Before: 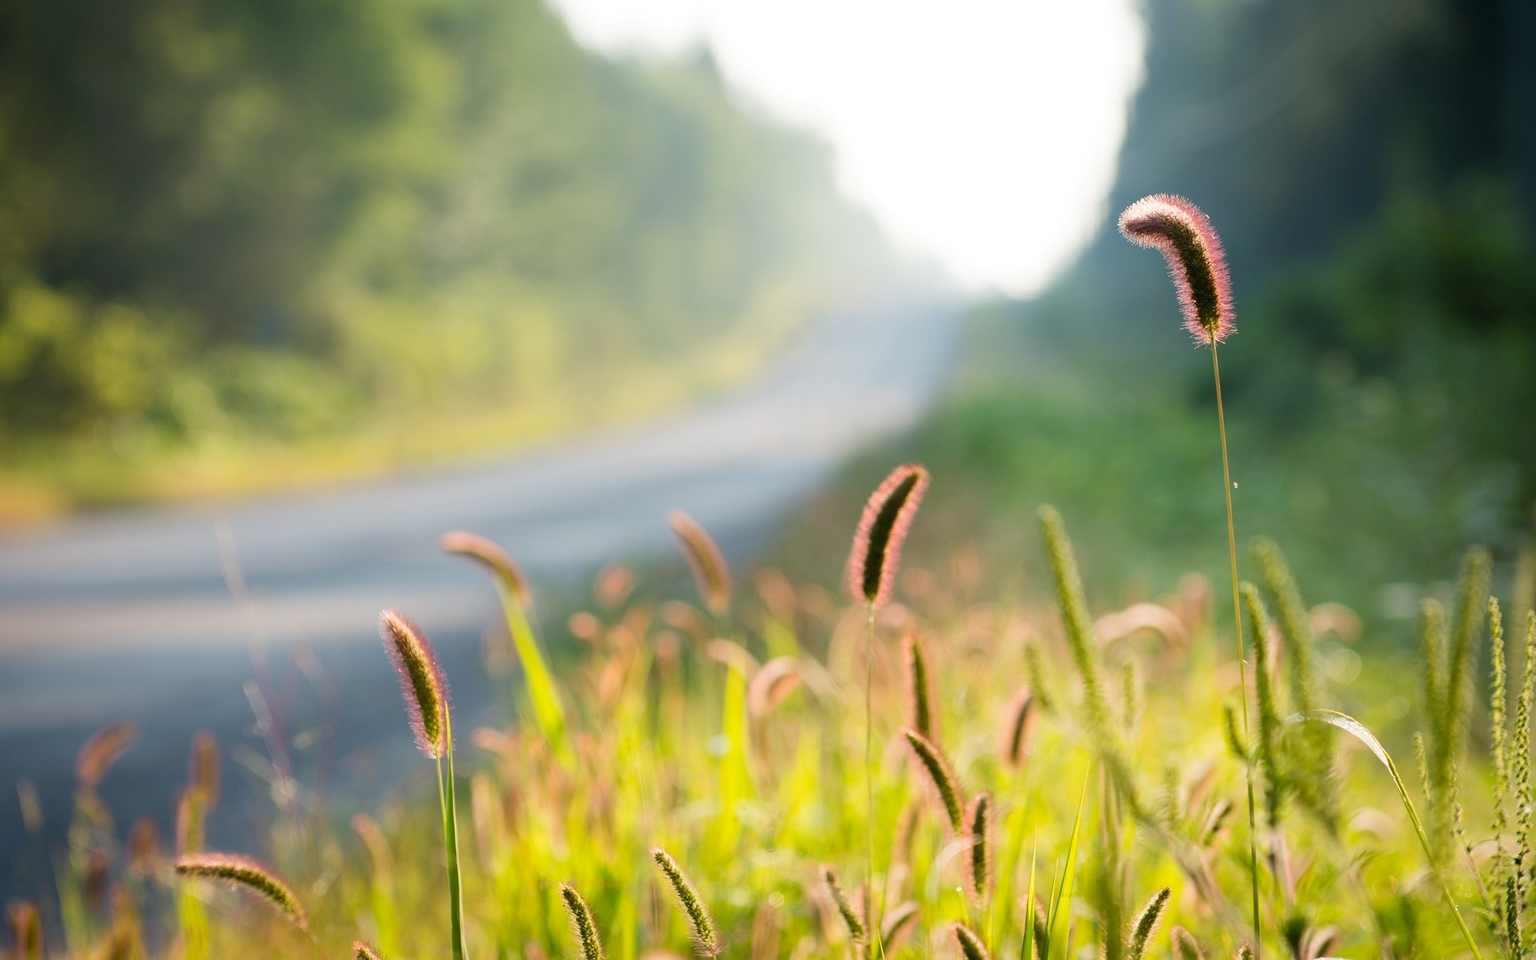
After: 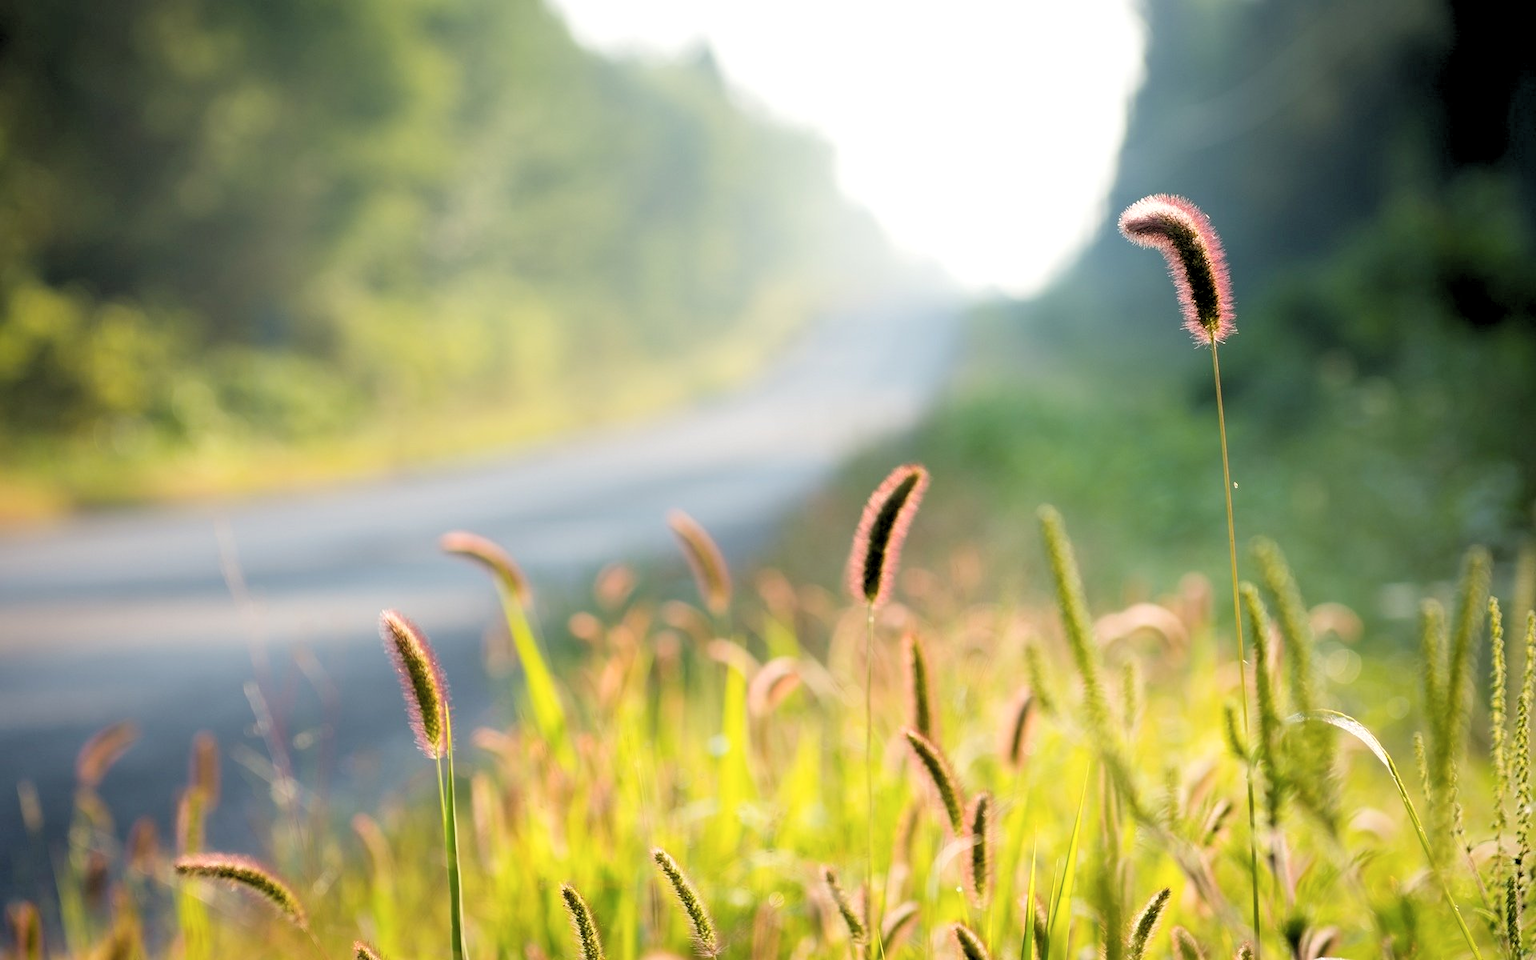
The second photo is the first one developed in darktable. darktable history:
color correction: saturation 0.85
color balance rgb: perceptual saturation grading › global saturation 10%, global vibrance 10%
rgb levels: levels [[0.013, 0.434, 0.89], [0, 0.5, 1], [0, 0.5, 1]]
